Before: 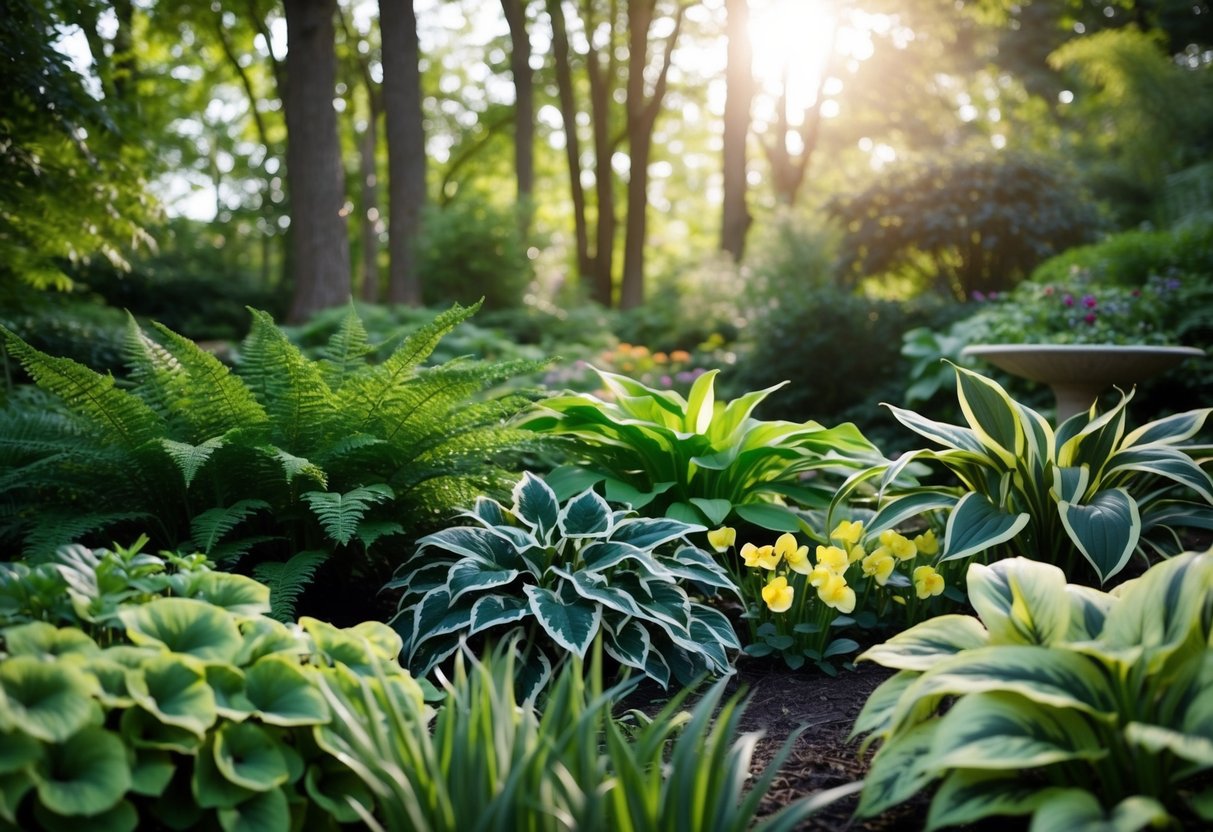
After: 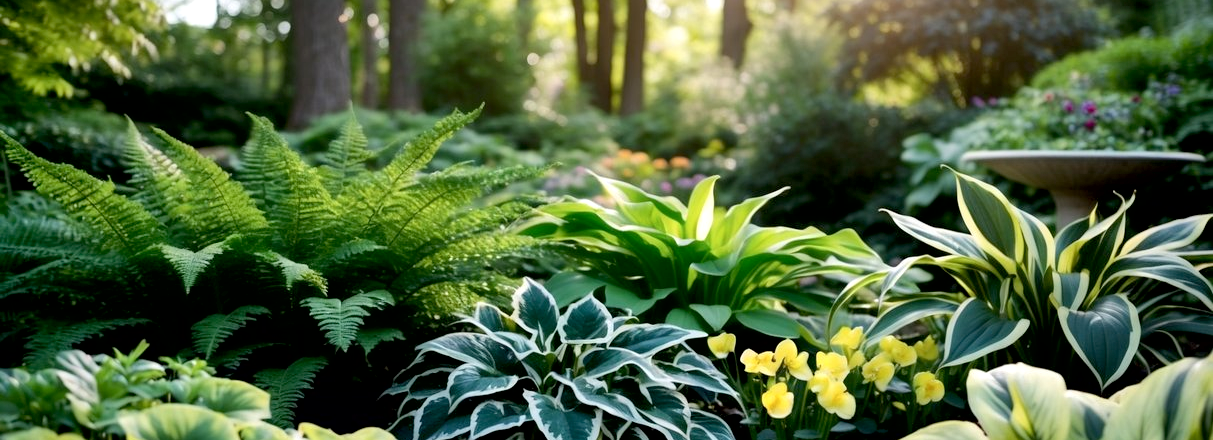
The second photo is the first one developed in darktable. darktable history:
contrast brightness saturation: saturation -0.053
exposure: black level correction 0.007, exposure 0.157 EV, compensate highlight preservation false
crop and rotate: top 23.369%, bottom 23.657%
local contrast: mode bilateral grid, contrast 25, coarseness 50, detail 123%, midtone range 0.2
tone curve: curves: ch1 [(0, 0) (0.214, 0.291) (0.372, 0.44) (0.463, 0.476) (0.498, 0.502) (0.521, 0.531) (1, 1)]; ch2 [(0, 0) (0.456, 0.447) (0.5, 0.5) (0.547, 0.557) (0.592, 0.57) (0.631, 0.602) (1, 1)], color space Lab, linked channels, preserve colors none
shadows and highlights: white point adjustment 0.892, soften with gaussian
